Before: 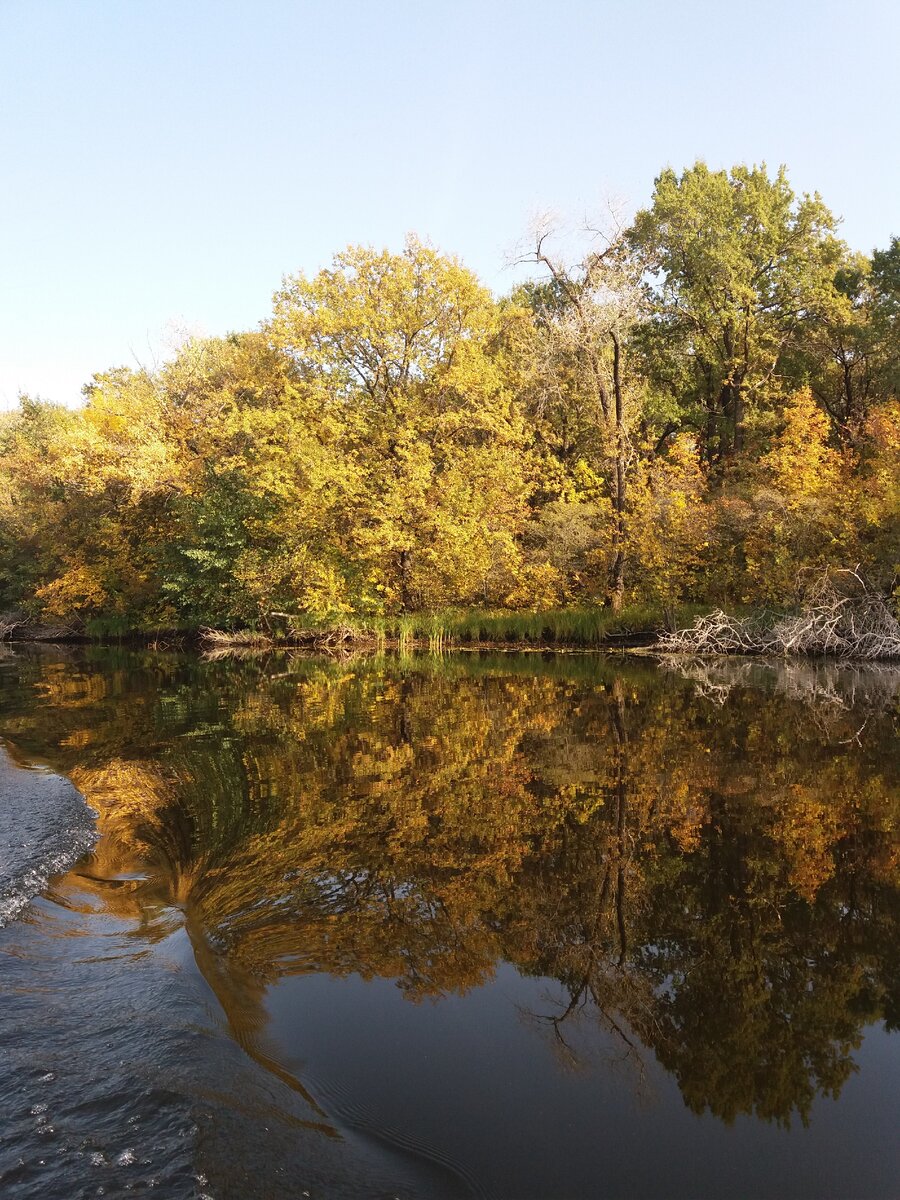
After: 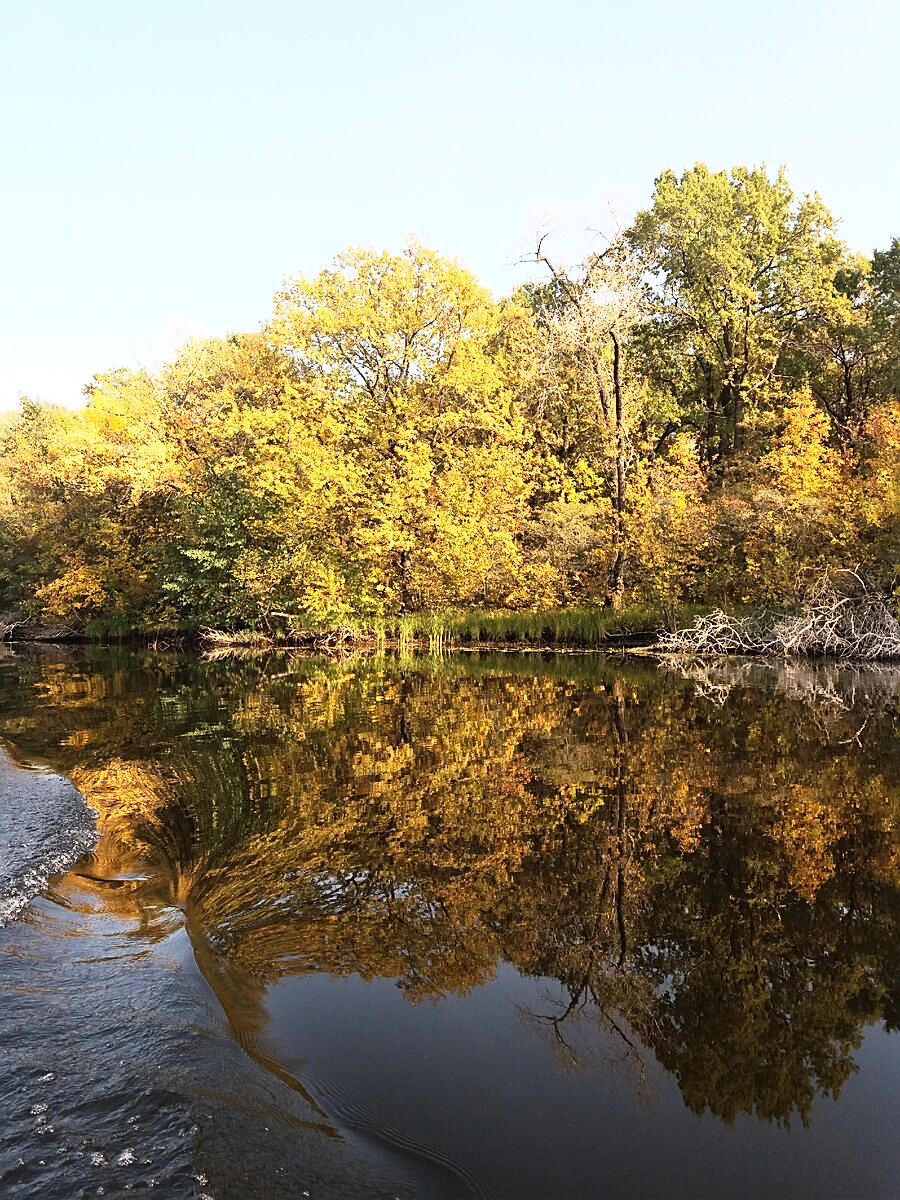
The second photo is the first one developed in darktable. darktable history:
sharpen: on, module defaults
base curve: curves: ch0 [(0, 0) (0.005, 0.002) (0.193, 0.295) (0.399, 0.664) (0.75, 0.928) (1, 1)]
